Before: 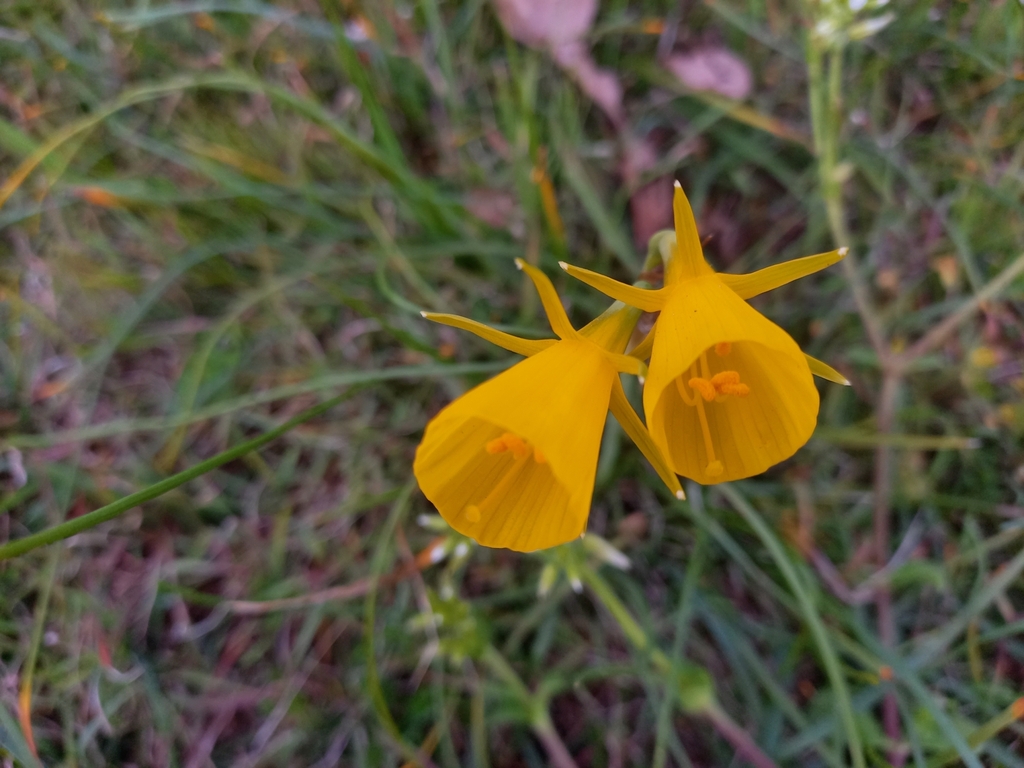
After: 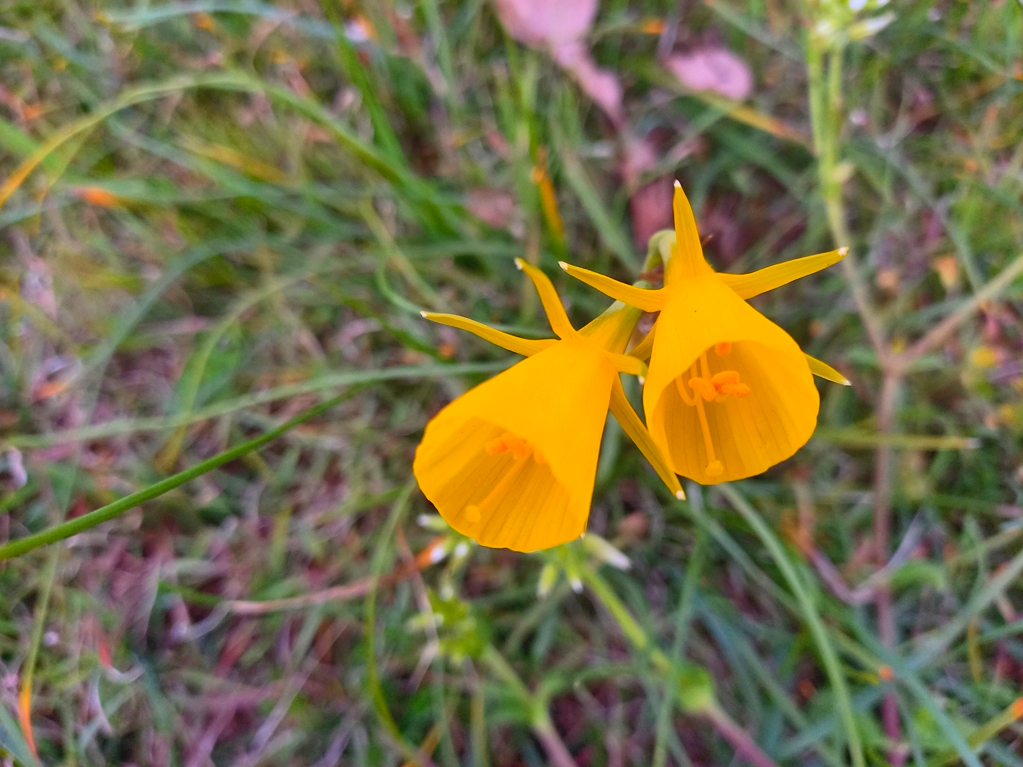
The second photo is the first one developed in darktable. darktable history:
crop: left 0.04%
shadows and highlights: on, module defaults
sharpen: amount 0.201
contrast brightness saturation: contrast 0.242, brightness 0.246, saturation 0.394
